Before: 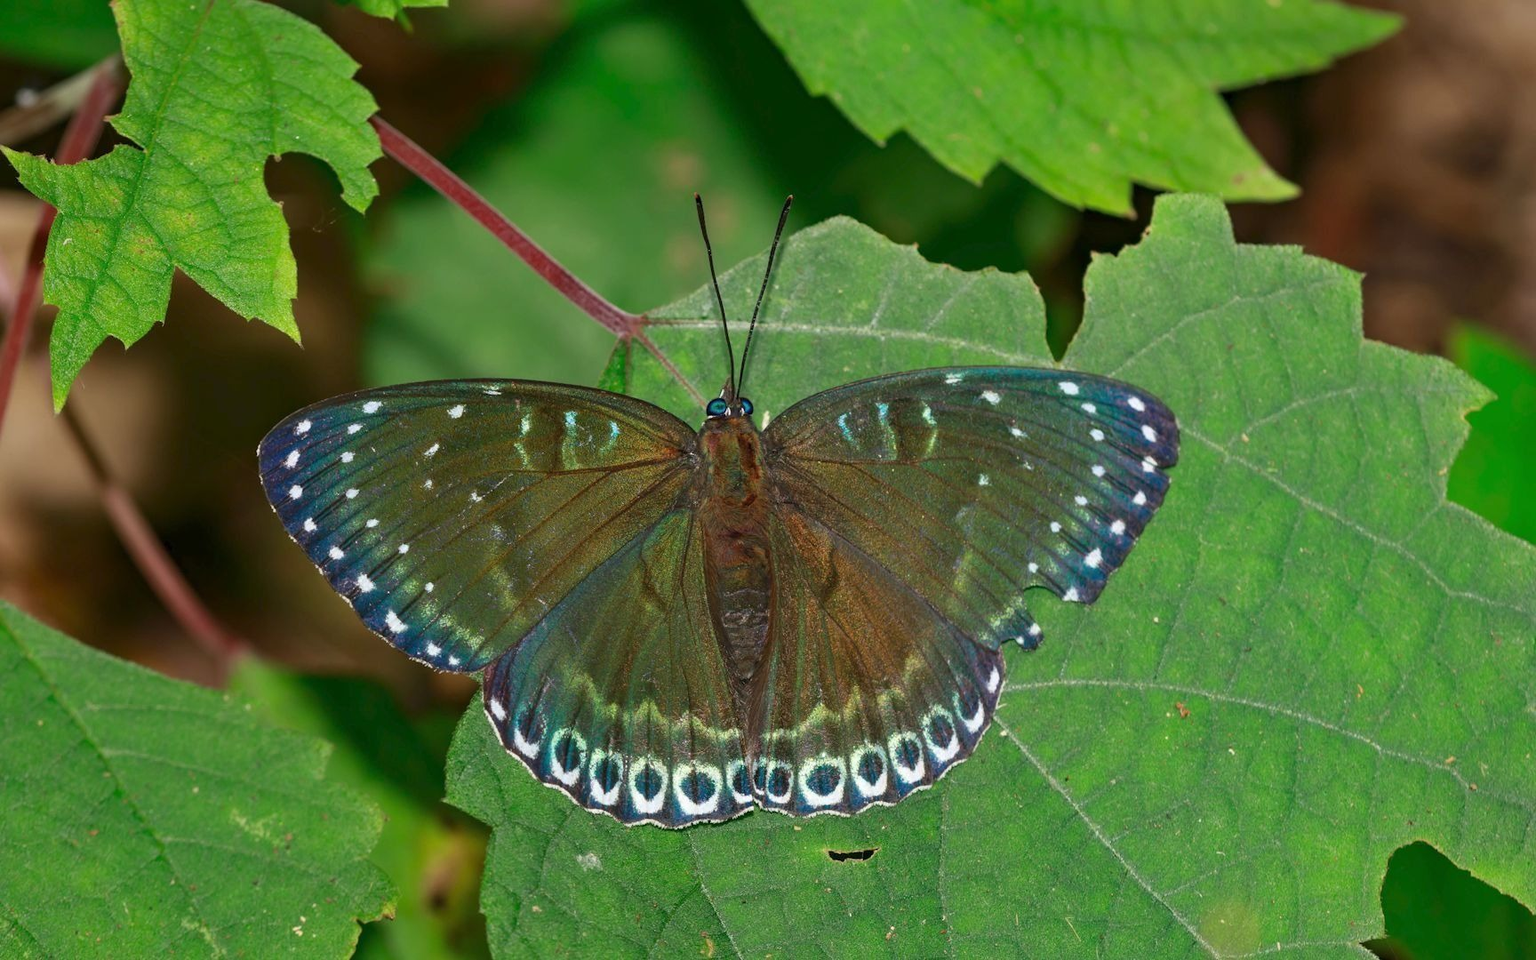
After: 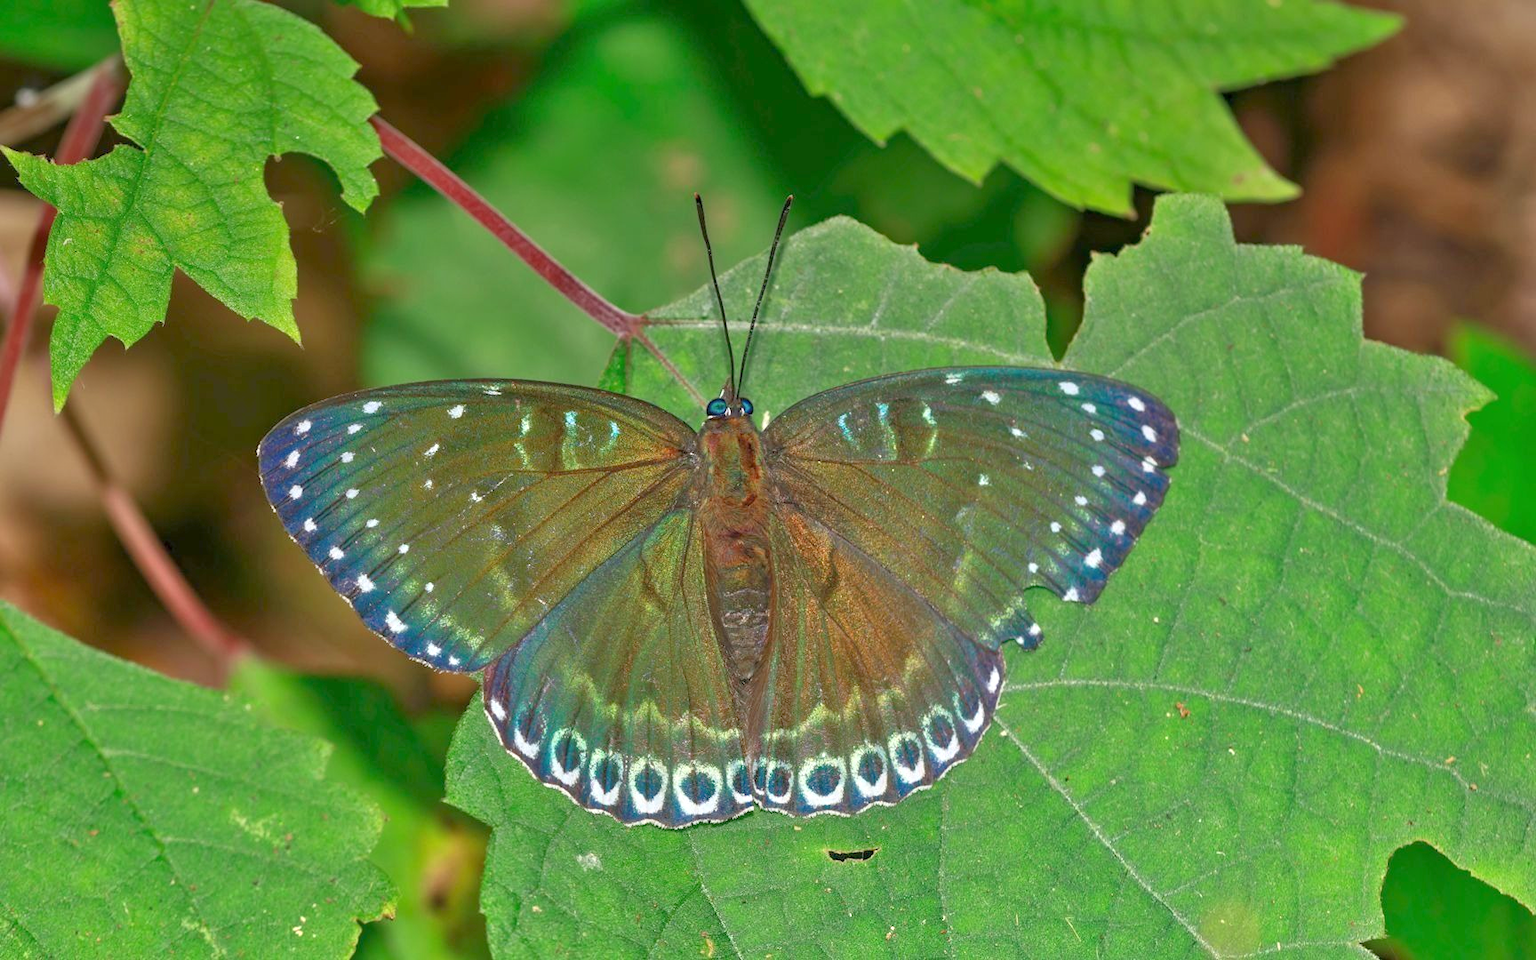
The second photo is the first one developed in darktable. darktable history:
tone equalizer: -8 EV 2 EV, -7 EV 2 EV, -6 EV 2 EV, -5 EV 2 EV, -4 EV 2 EV, -3 EV 1.5 EV, -2 EV 1 EV, -1 EV 0.5 EV
graduated density: rotation 5.63°, offset 76.9
